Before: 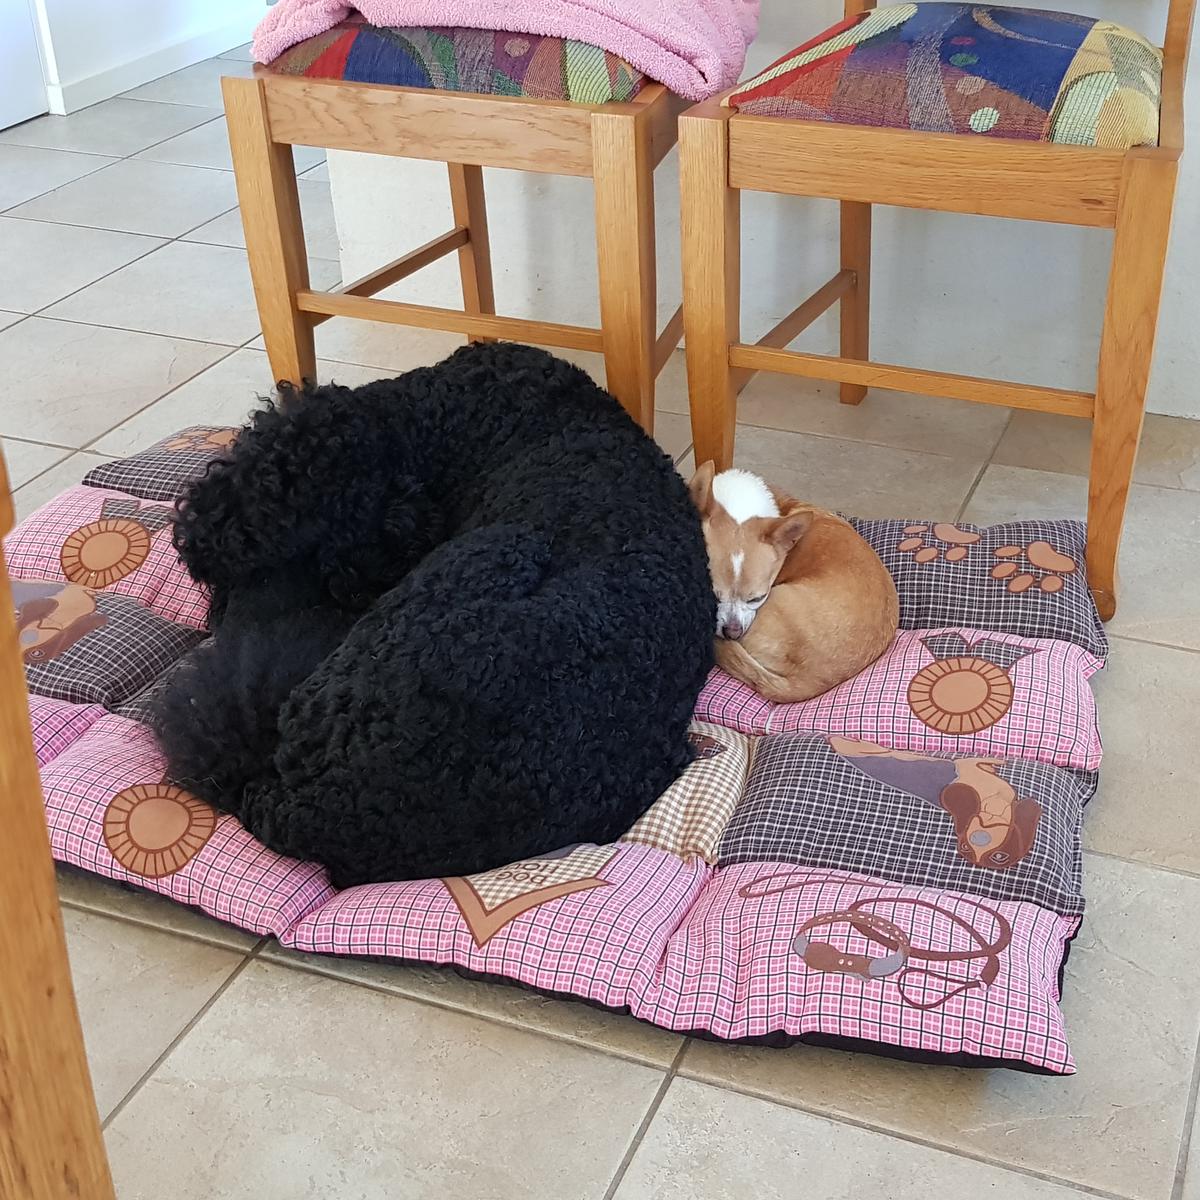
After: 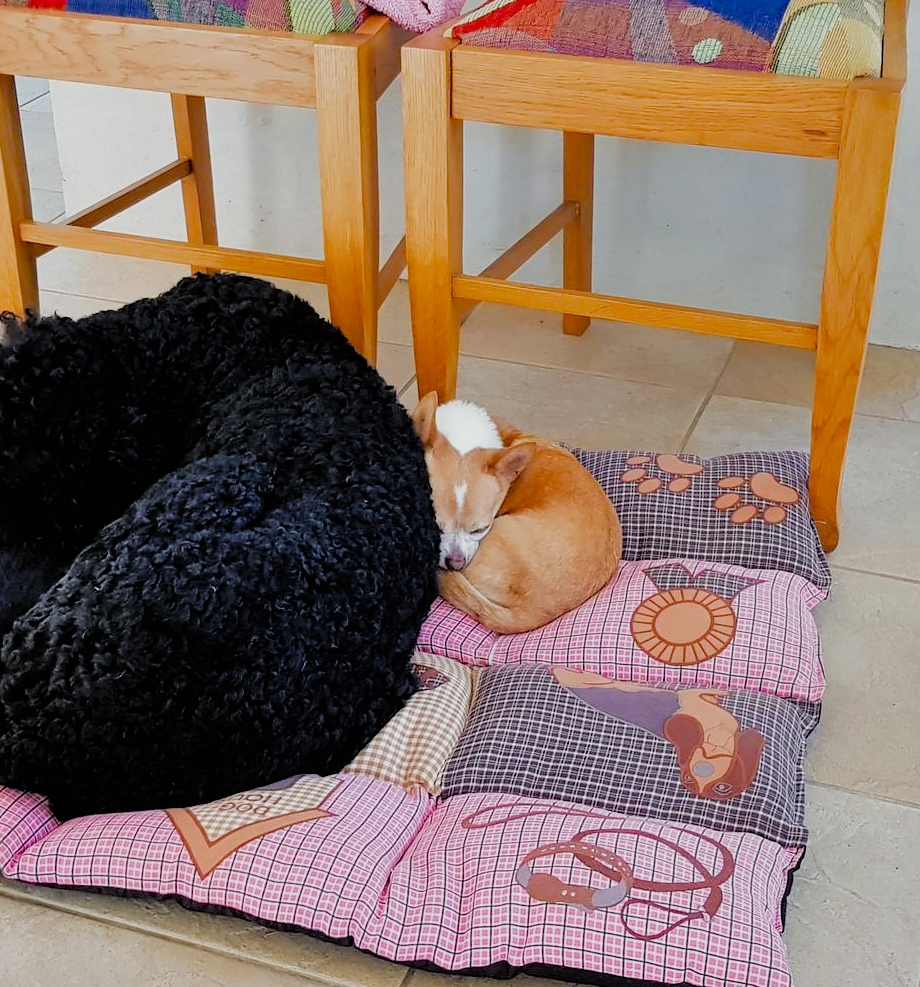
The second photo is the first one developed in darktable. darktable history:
crop: left 23.095%, top 5.827%, bottom 11.854%
shadows and highlights: soften with gaussian
filmic rgb: black relative exposure -4.4 EV, white relative exposure 5 EV, threshold 3 EV, hardness 2.23, latitude 40.06%, contrast 1.15, highlights saturation mix 10%, shadows ↔ highlights balance 1.04%, preserve chrominance RGB euclidean norm (legacy), color science v4 (2020), enable highlight reconstruction true
white balance: emerald 1
exposure: exposure 0.556 EV, compensate highlight preservation false
